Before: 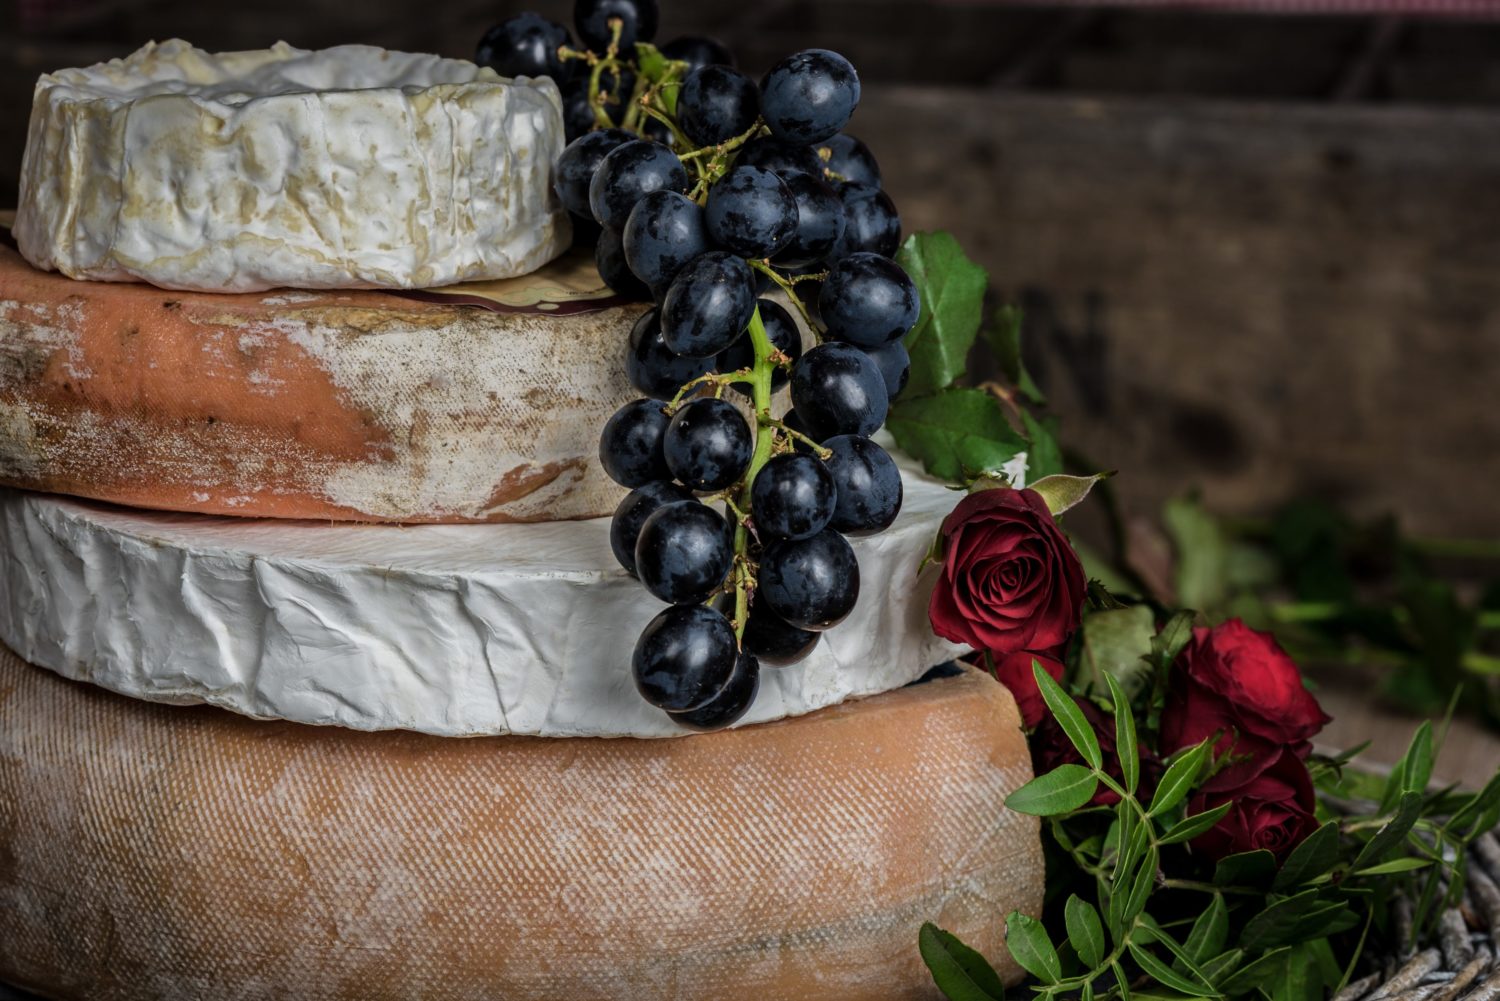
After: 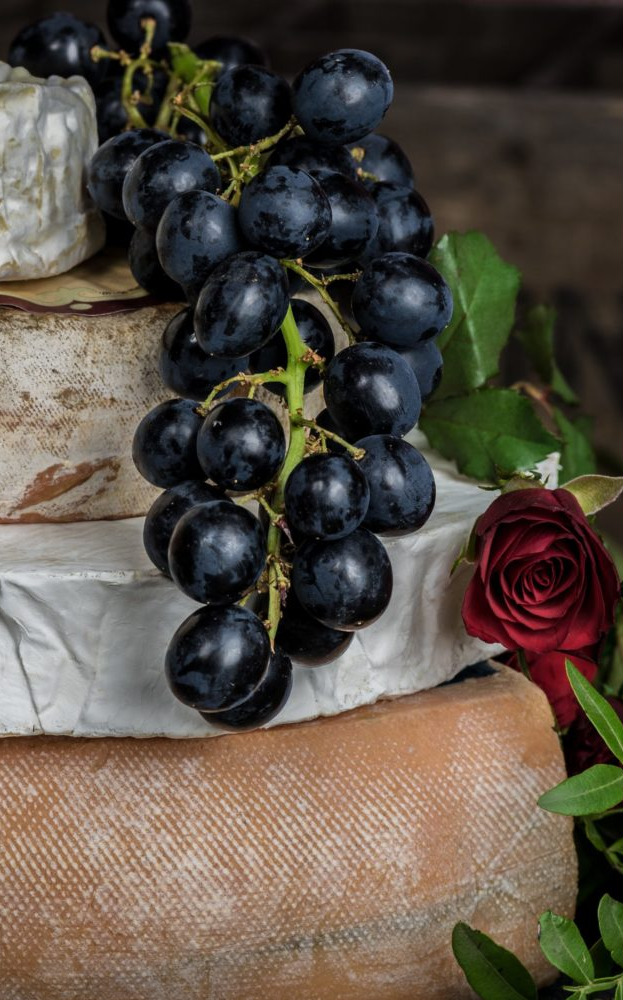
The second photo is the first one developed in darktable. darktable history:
crop: left 31.161%, right 27.269%
